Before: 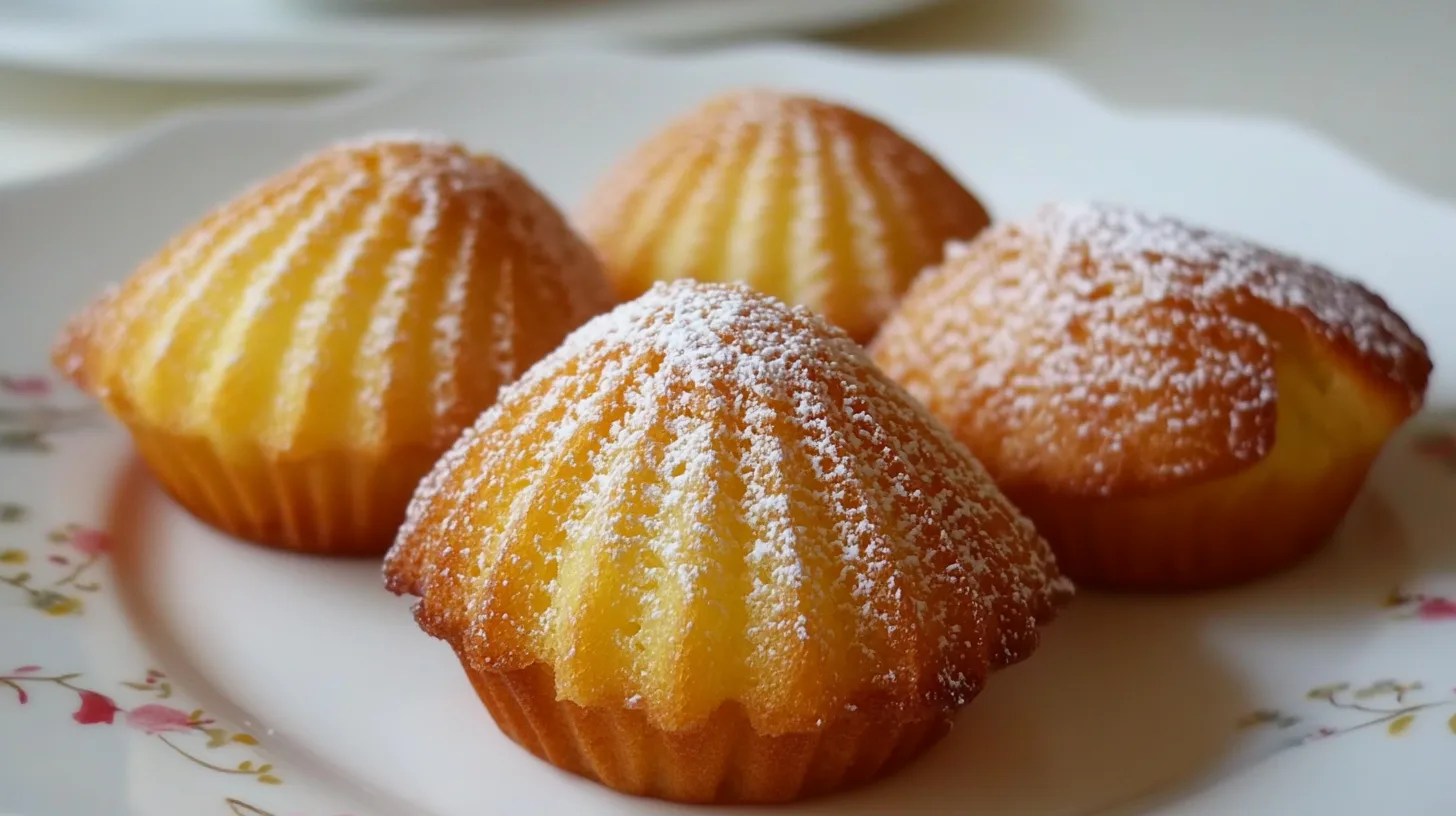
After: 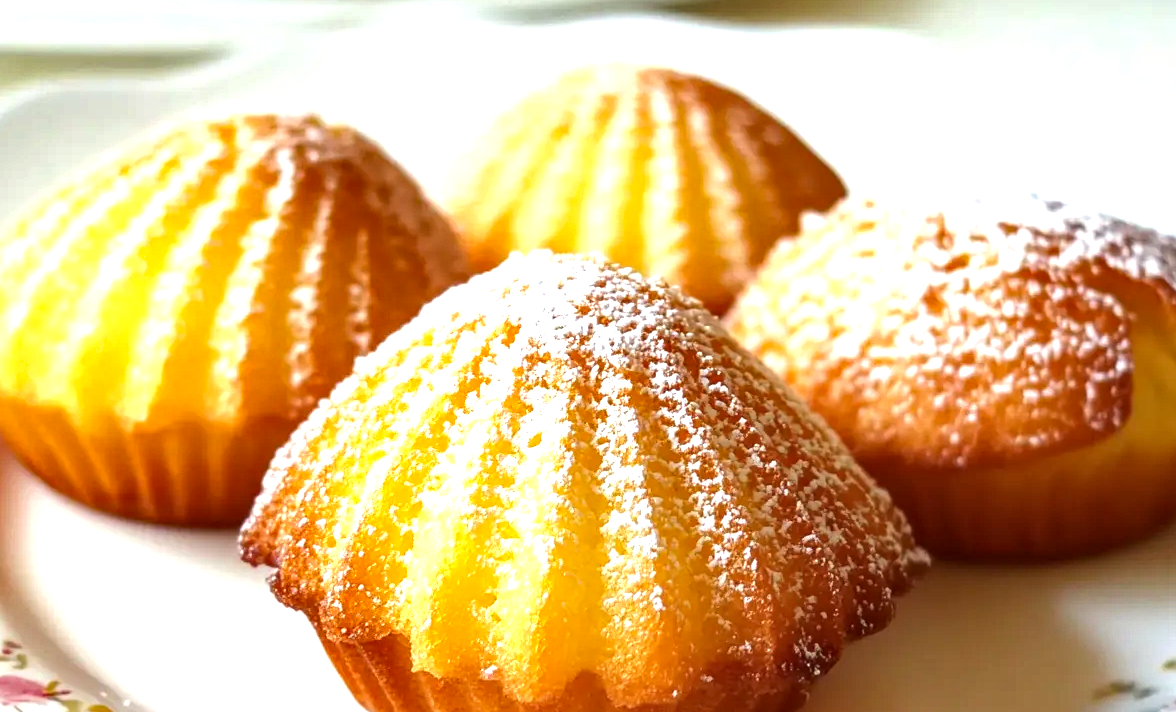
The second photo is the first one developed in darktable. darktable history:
crop: left 9.918%, top 3.559%, right 9.162%, bottom 9.179%
shadows and highlights: shadows 36.16, highlights -27.6, soften with gaussian
exposure: black level correction 0, exposure 1.107 EV, compensate highlight preservation false
tone equalizer: -8 EV -0.447 EV, -7 EV -0.372 EV, -6 EV -0.317 EV, -5 EV -0.202 EV, -3 EV 0.244 EV, -2 EV 0.332 EV, -1 EV 0.363 EV, +0 EV 0.396 EV, smoothing diameter 2.12%, edges refinement/feathering 24.58, mask exposure compensation -1.57 EV, filter diffusion 5
local contrast: on, module defaults
sharpen: radius 2.856, amount 0.875, threshold 47.101
color correction: highlights a* -2.58, highlights b* 2.26
haze removal: compatibility mode true, adaptive false
